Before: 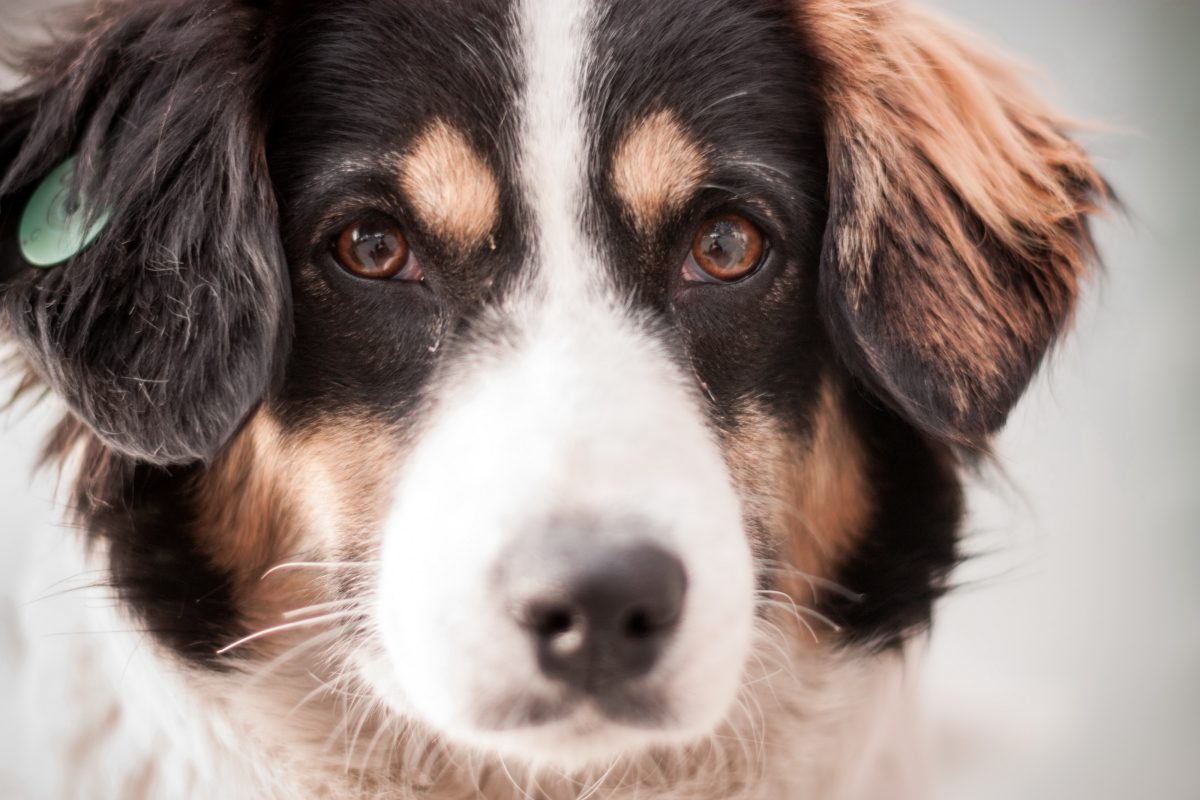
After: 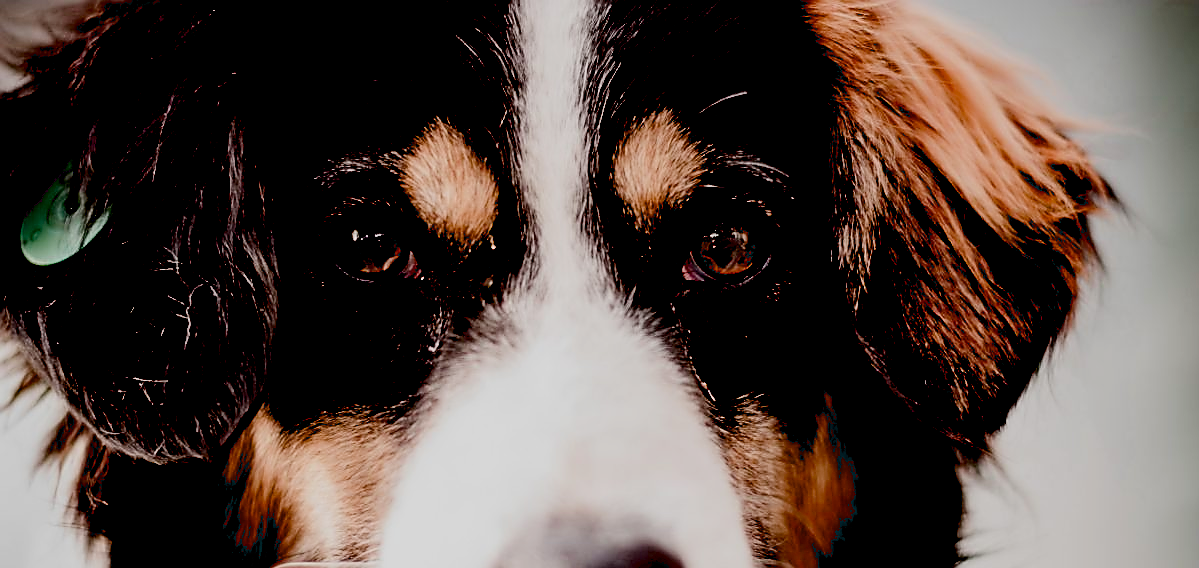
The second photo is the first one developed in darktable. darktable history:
filmic rgb: black relative exposure -7.65 EV, white relative exposure 4.56 EV, hardness 3.61
contrast brightness saturation: contrast 0.194, brightness -0.115, saturation 0.211
exposure: black level correction 0.1, exposure -0.09 EV, compensate exposure bias true, compensate highlight preservation false
sharpen: radius 1.371, amount 1.261, threshold 0.777
crop: right 0%, bottom 28.875%
